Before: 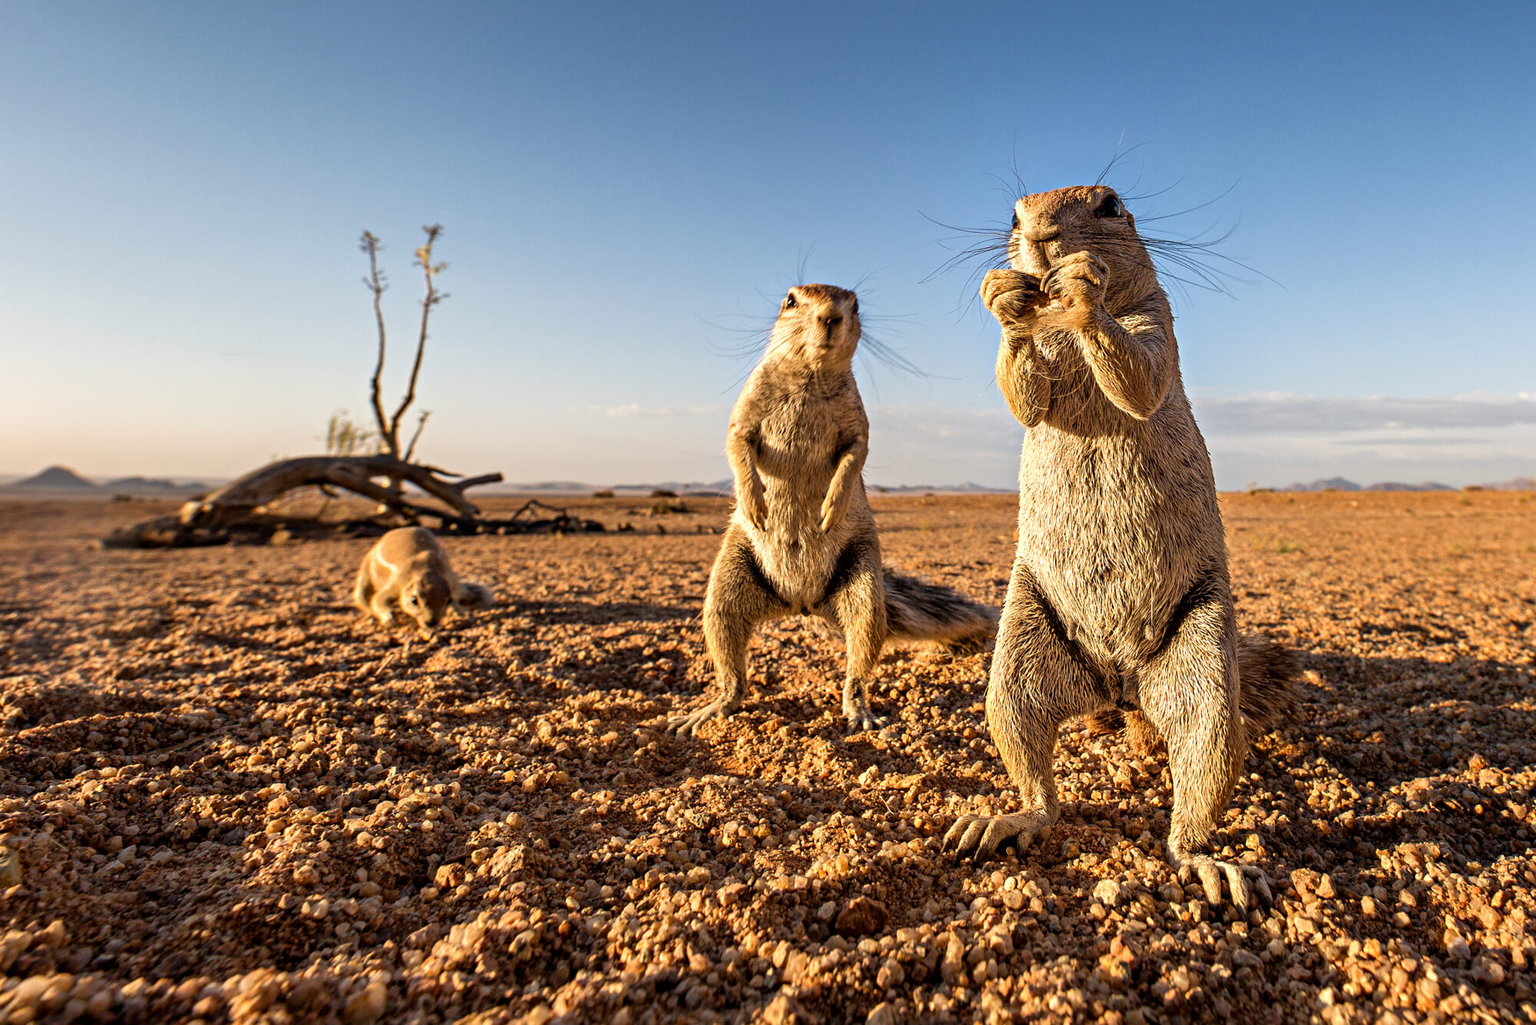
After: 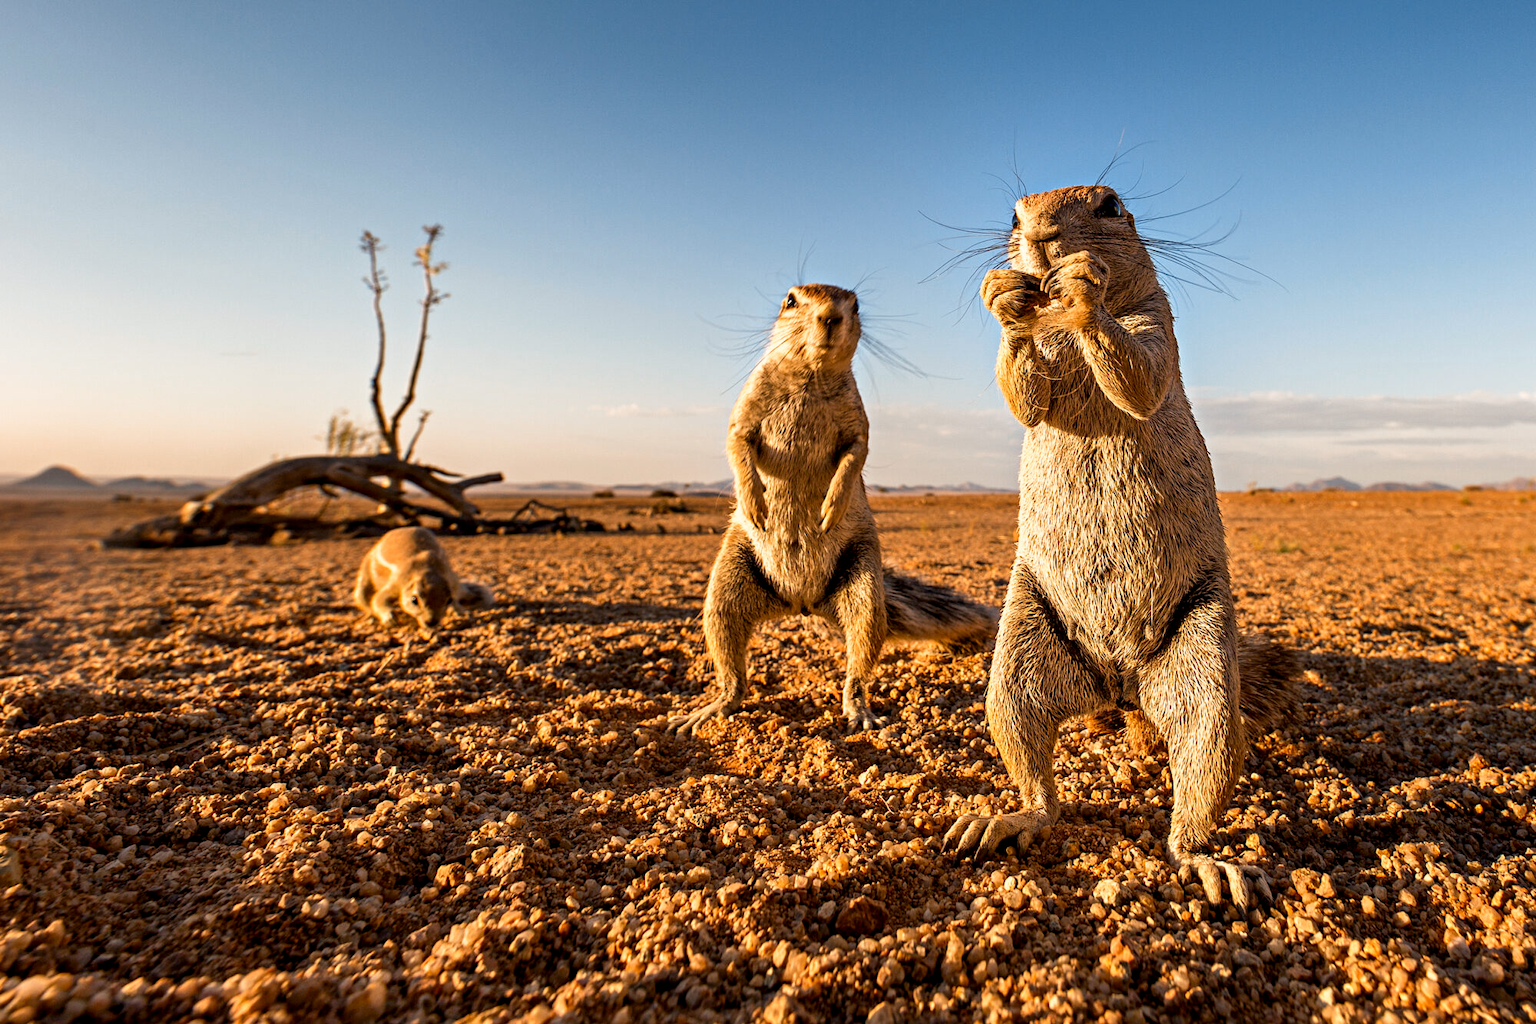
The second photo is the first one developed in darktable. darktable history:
tone curve: curves: ch0 [(0, 0) (0.003, 0.003) (0.011, 0.012) (0.025, 0.026) (0.044, 0.046) (0.069, 0.072) (0.1, 0.104) (0.136, 0.141) (0.177, 0.184) (0.224, 0.233) (0.277, 0.288) (0.335, 0.348) (0.399, 0.414) (0.468, 0.486) (0.543, 0.564) (0.623, 0.647) (0.709, 0.736) (0.801, 0.831) (0.898, 0.921) (1, 1)], preserve colors none
color look up table: target L [64.31, 46.96, 34.07, 100, 62.65, 61.34, 54.93, 48.8, 39.77, 29.75, 53.42, 52.49, 39.1, 26.9, 29.63, 85.69, 76.45, 64.19, 64.86, 49.66, 46.9, 45.71, 28.33, 11.95, 0 ×25], target a [-16.71, -35.04, -11.64, -0.001, 16.62, 18.73, 33.03, 44.59, 48.65, 12.92, 2.689, 39.78, 0.86, 22.07, 12.13, 0.237, -0.361, -24.98, -0.523, -17.66, -0.279, -6.344, -1.031, 0.073, 0 ×25], target b [46.49, 22, 18.94, 0.006, 64.94, 17.04, 58.05, 29.55, 42.63, 15.38, -22.2, 1.524, -47.07, -16.71, -55.23, 2.375, 1.705, -9.607, 0.207, -33.05, -1.957, -27.21, -3.222, -2.22, 0 ×25], num patches 24
